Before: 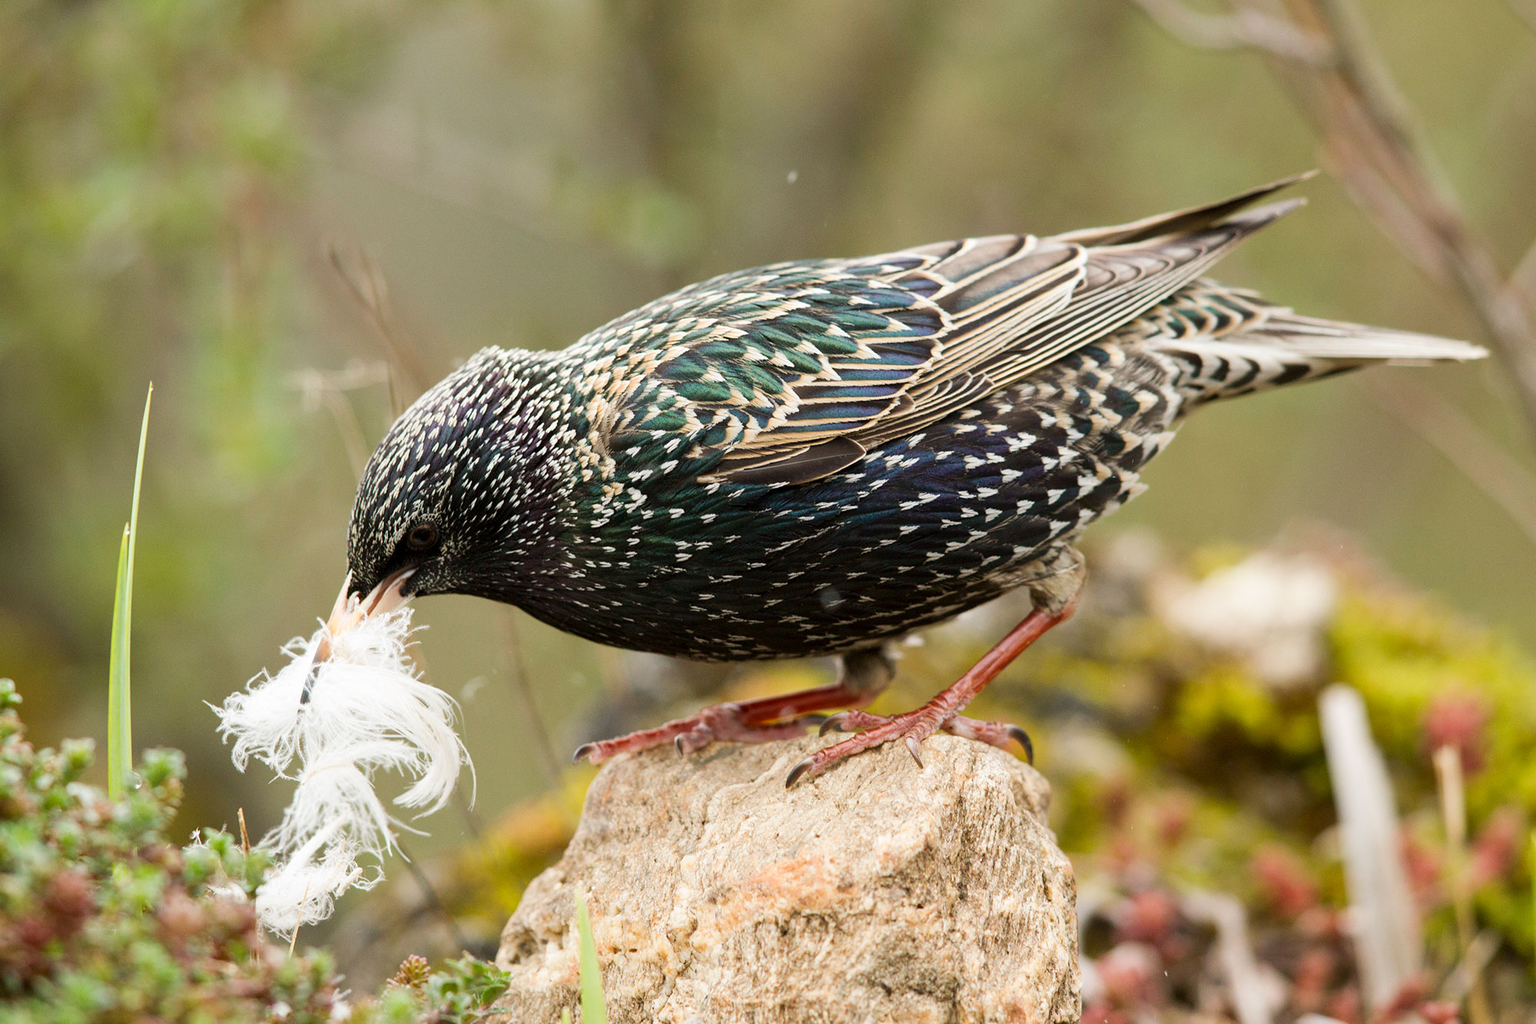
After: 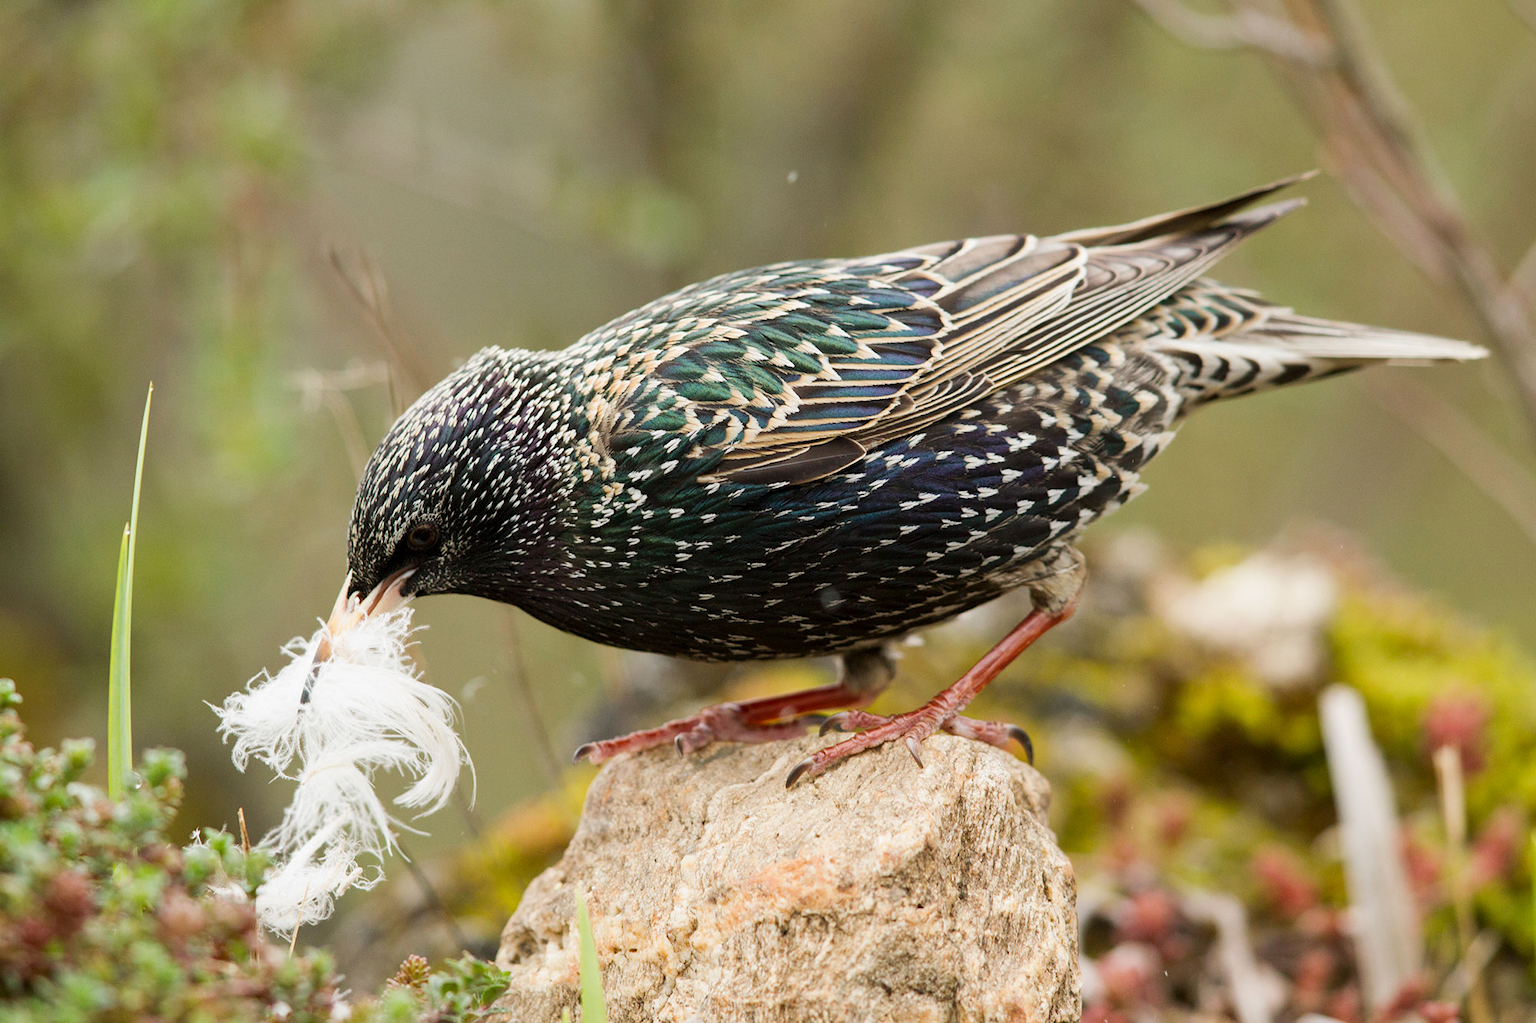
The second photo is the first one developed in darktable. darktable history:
exposure: exposure -0.072 EV, compensate exposure bias true, compensate highlight preservation false
